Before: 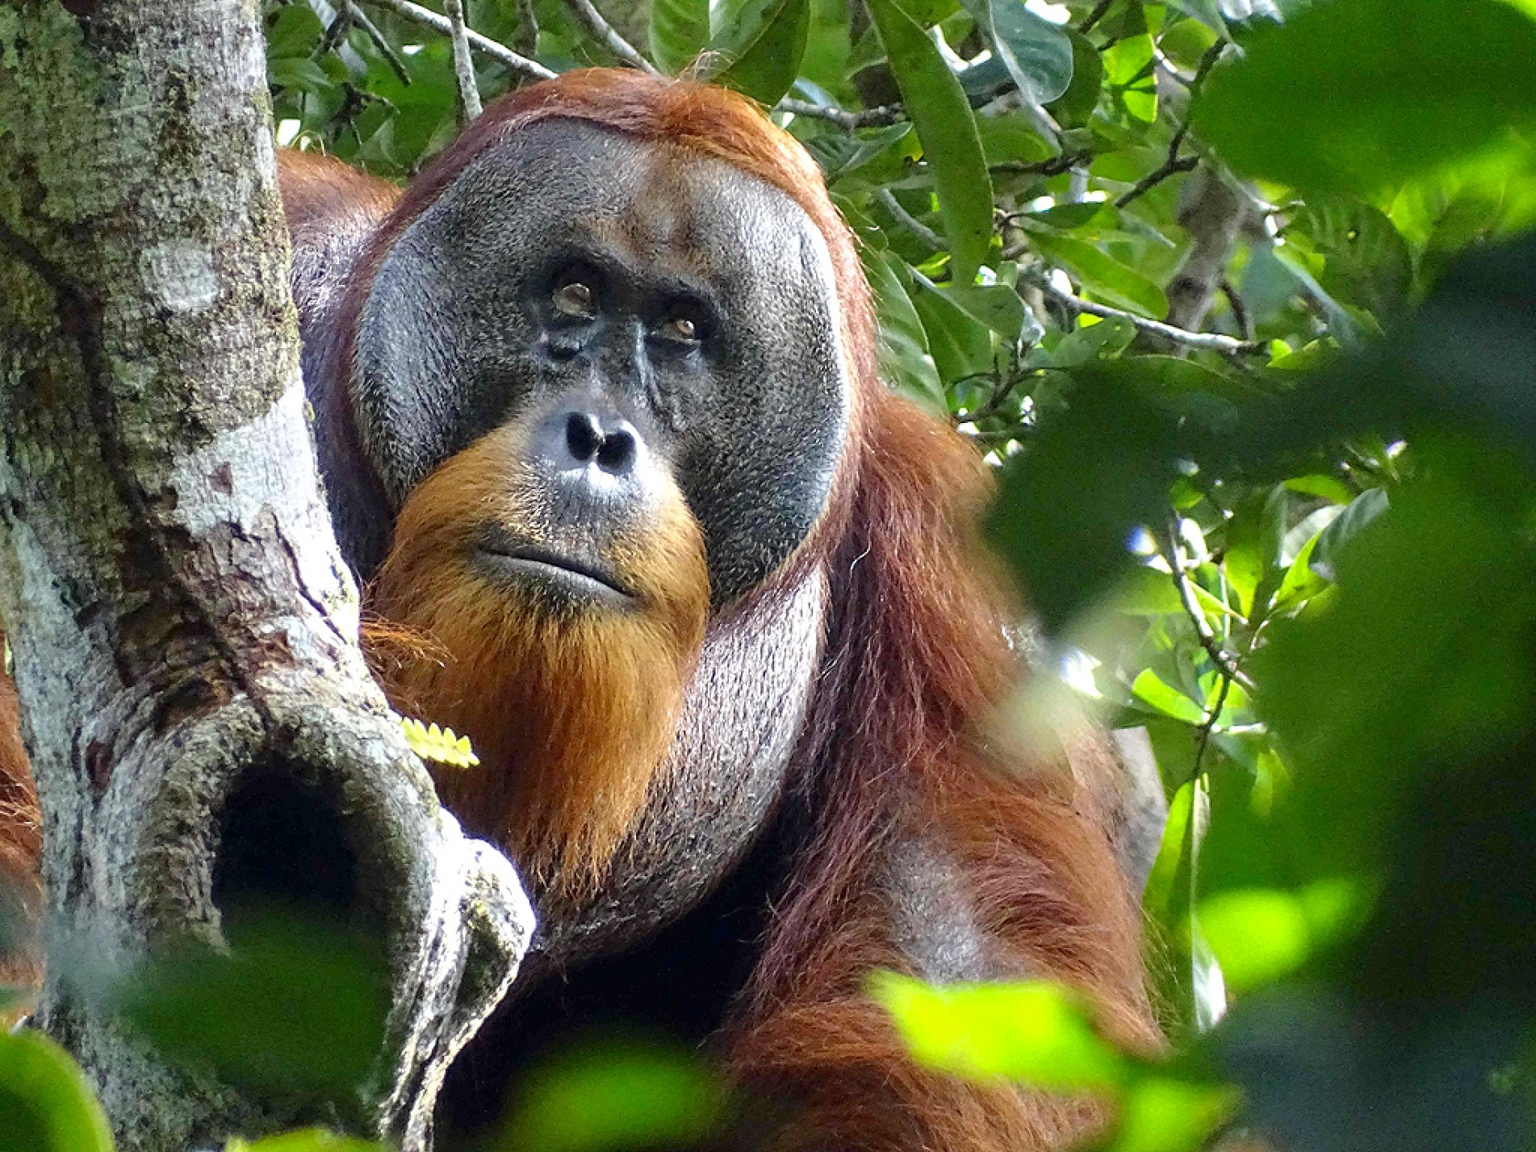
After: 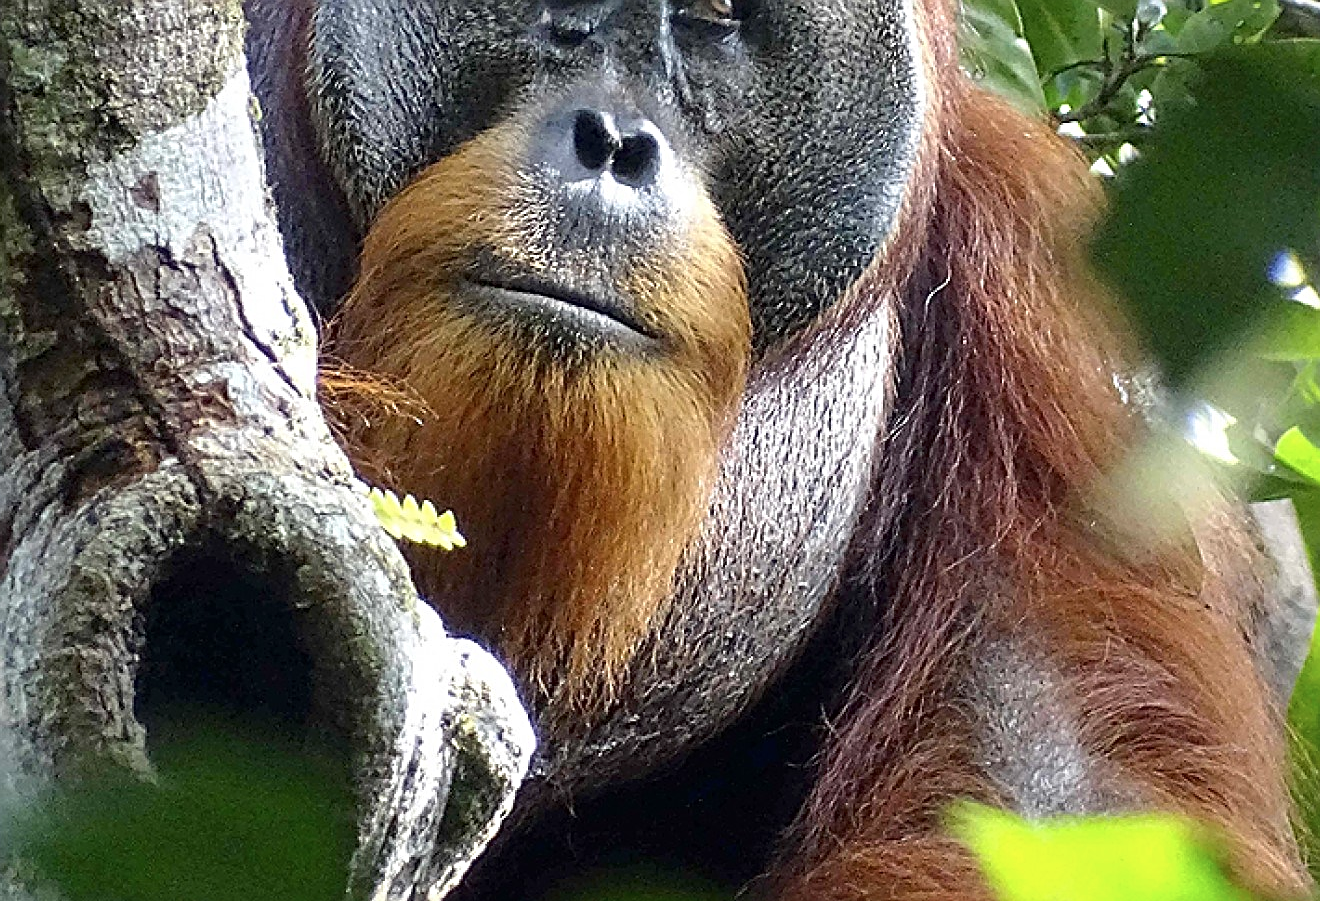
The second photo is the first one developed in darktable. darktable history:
crop: left 6.727%, top 28.106%, right 23.884%, bottom 8.725%
sharpen: radius 2.66, amount 0.659
contrast brightness saturation: saturation -0.104
